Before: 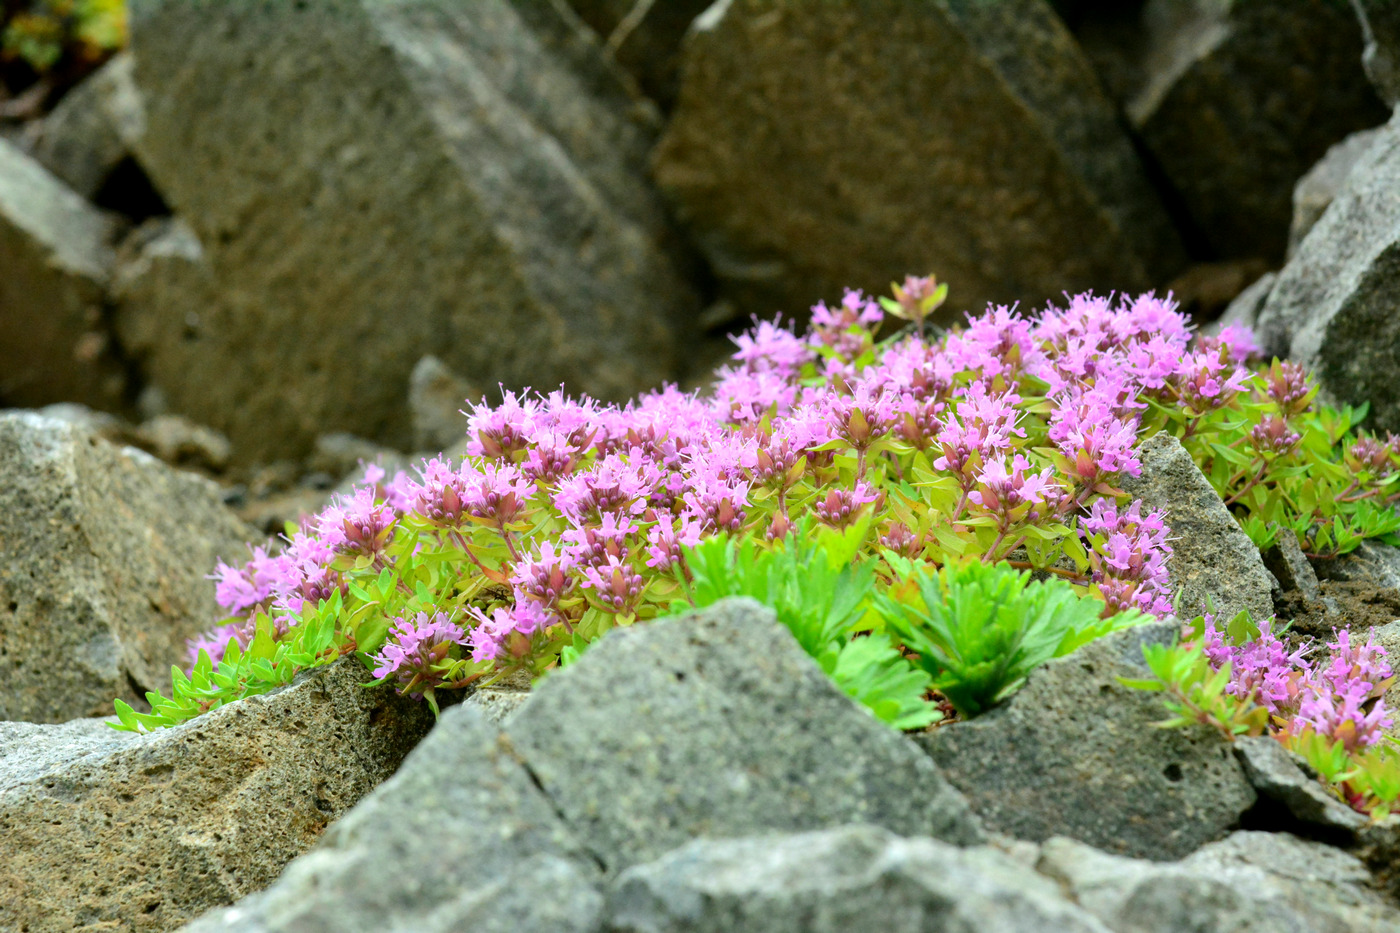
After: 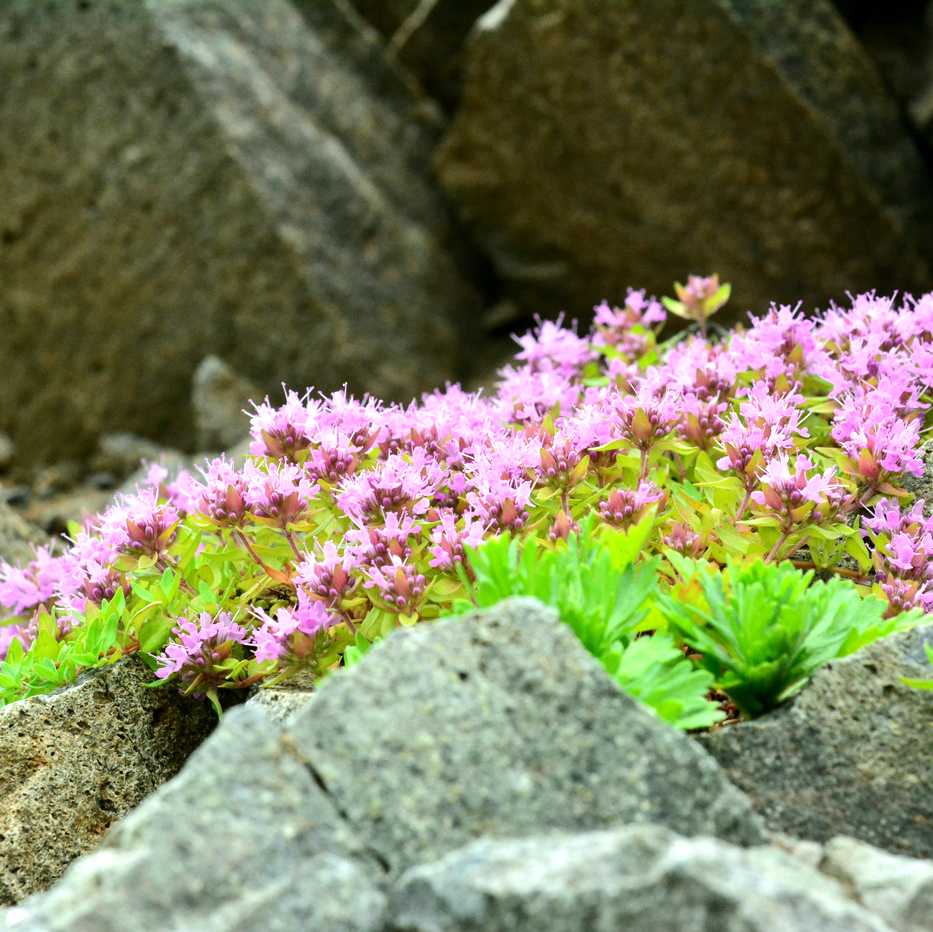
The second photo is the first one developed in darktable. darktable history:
crop and rotate: left 15.546%, right 17.787%
tone equalizer: -8 EV -0.417 EV, -7 EV -0.389 EV, -6 EV -0.333 EV, -5 EV -0.222 EV, -3 EV 0.222 EV, -2 EV 0.333 EV, -1 EV 0.389 EV, +0 EV 0.417 EV, edges refinement/feathering 500, mask exposure compensation -1.57 EV, preserve details no
